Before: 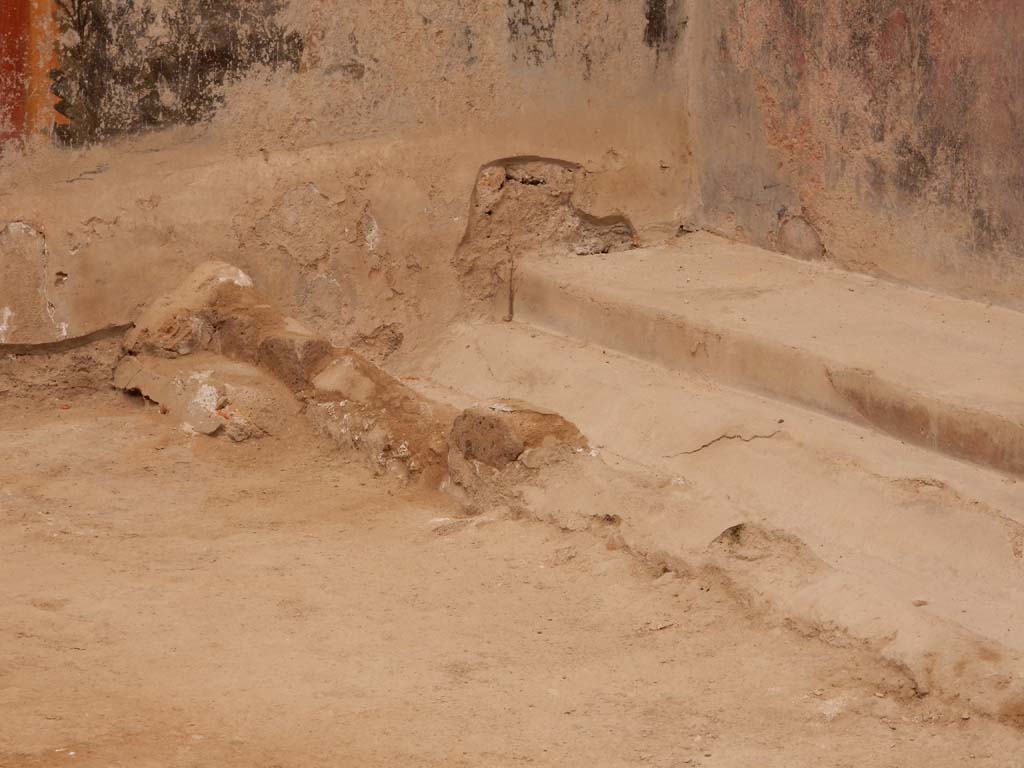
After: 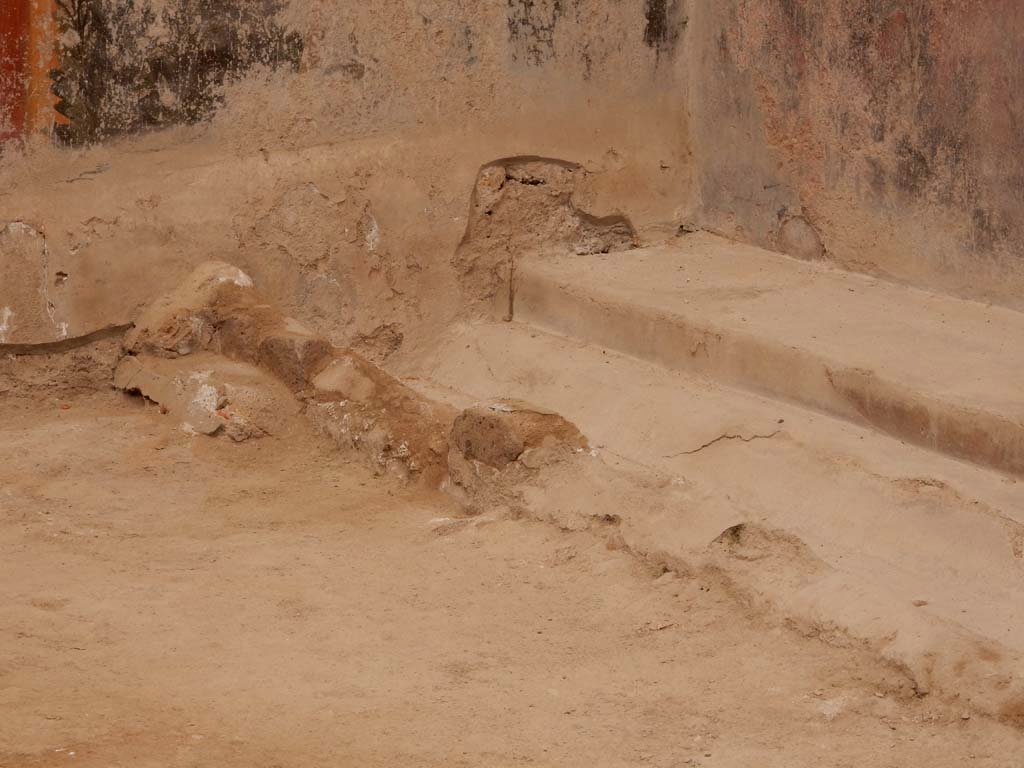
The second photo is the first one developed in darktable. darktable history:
exposure: black level correction 0.001, exposure -0.2 EV, compensate highlight preservation false
